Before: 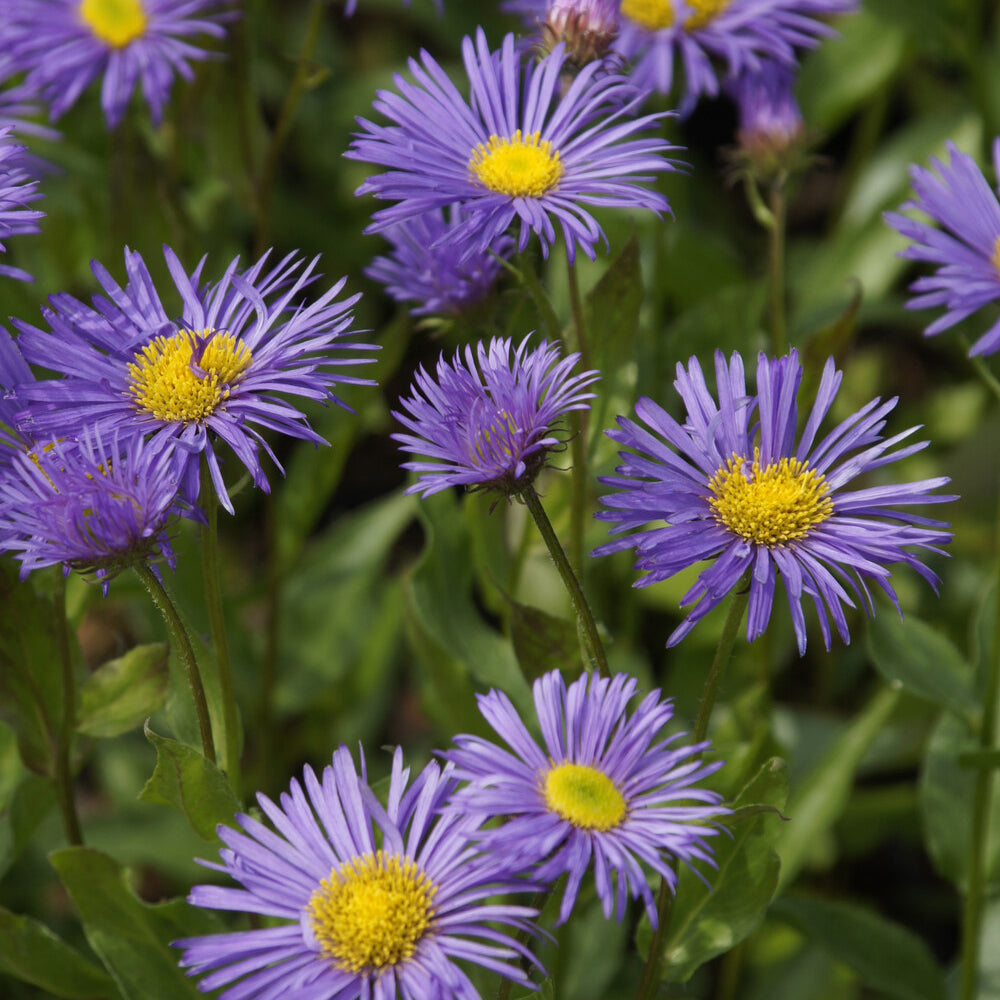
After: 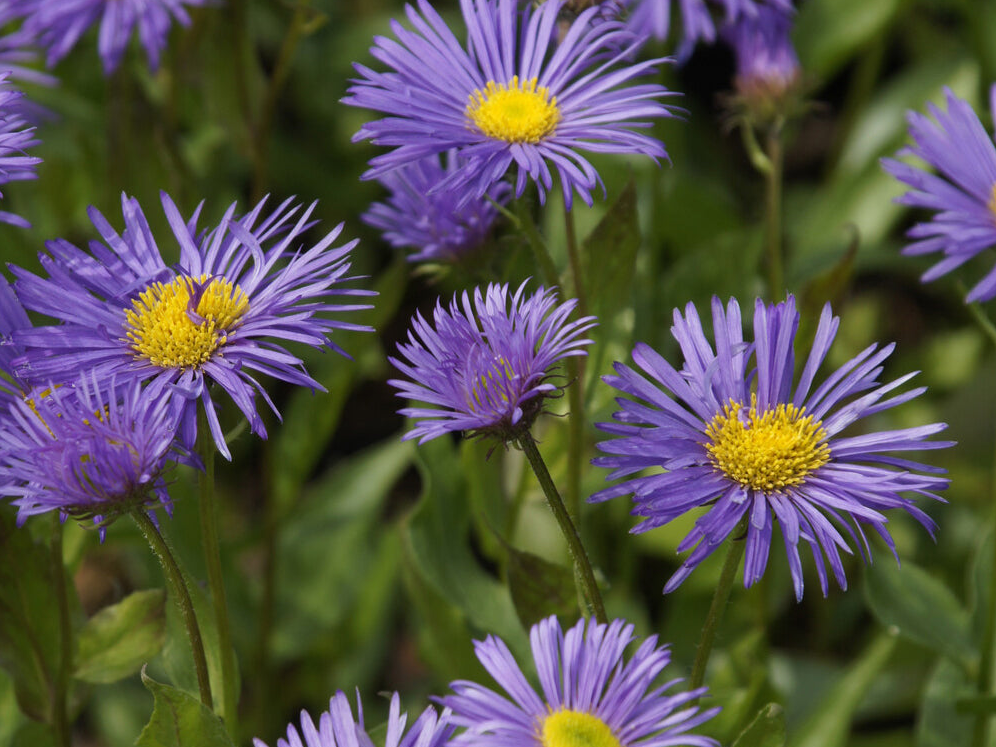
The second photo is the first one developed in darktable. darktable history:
crop: left 0.388%, top 5.491%, bottom 19.808%
